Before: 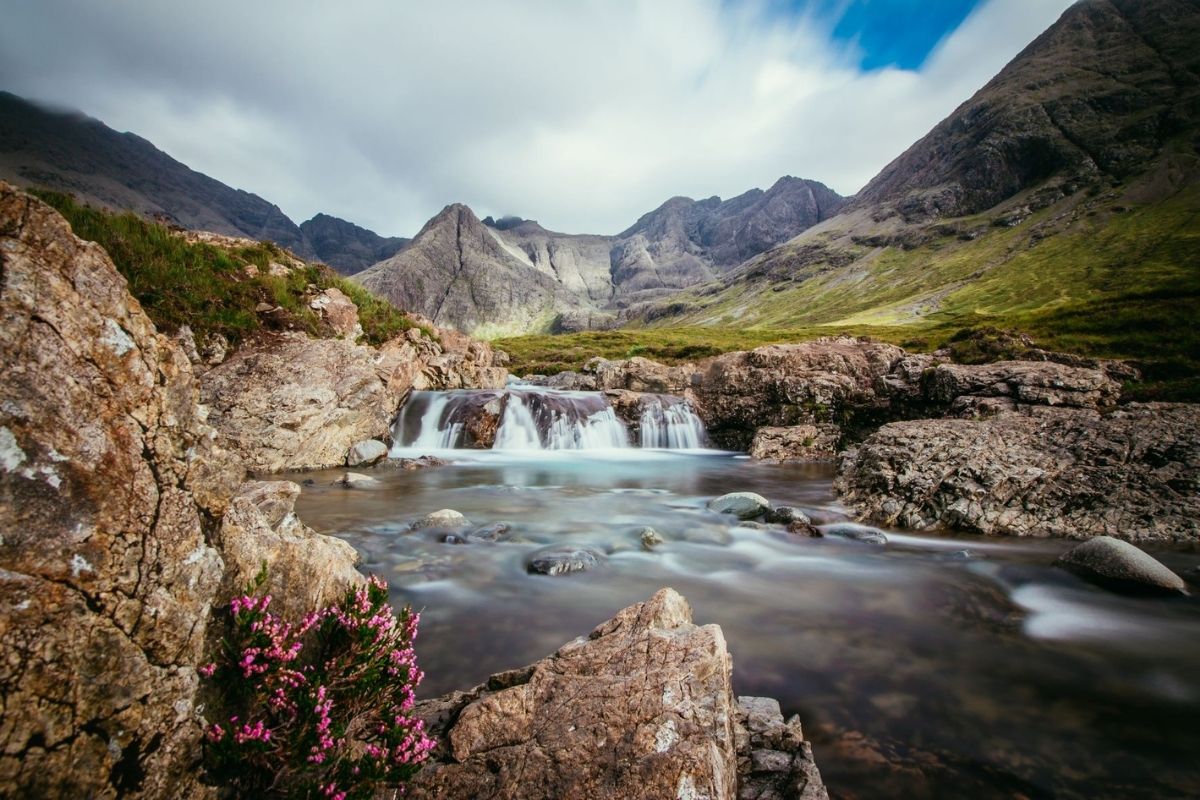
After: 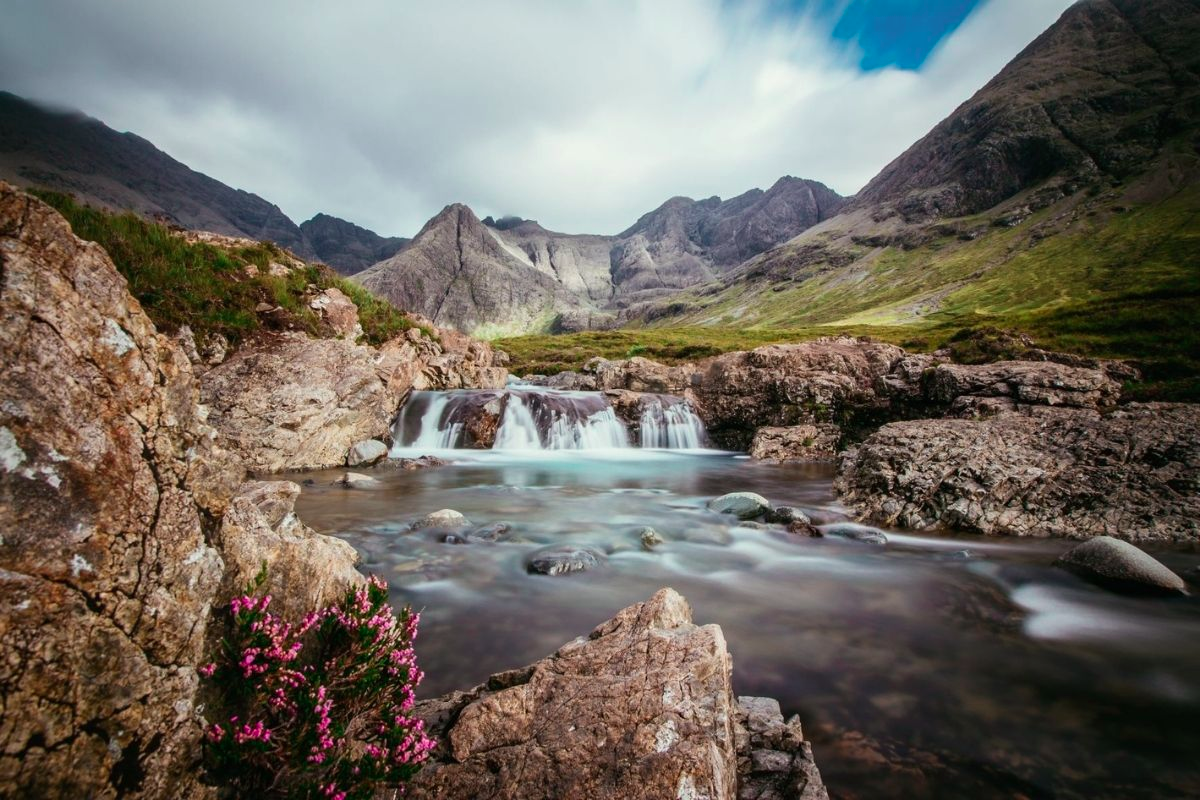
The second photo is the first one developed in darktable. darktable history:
tone curve: curves: ch0 [(0, 0) (0.253, 0.237) (1, 1)]; ch1 [(0, 0) (0.411, 0.385) (0.502, 0.506) (0.557, 0.565) (0.66, 0.683) (1, 1)]; ch2 [(0, 0) (0.394, 0.413) (0.5, 0.5) (1, 1)], color space Lab, independent channels, preserve colors none
white balance: emerald 1
